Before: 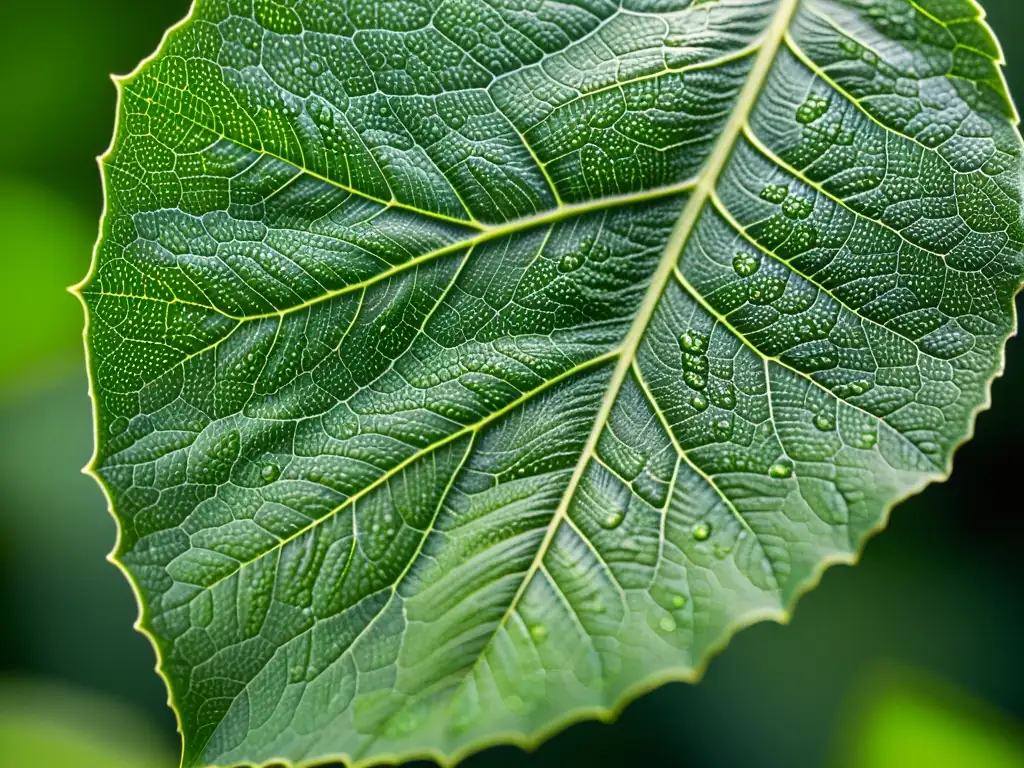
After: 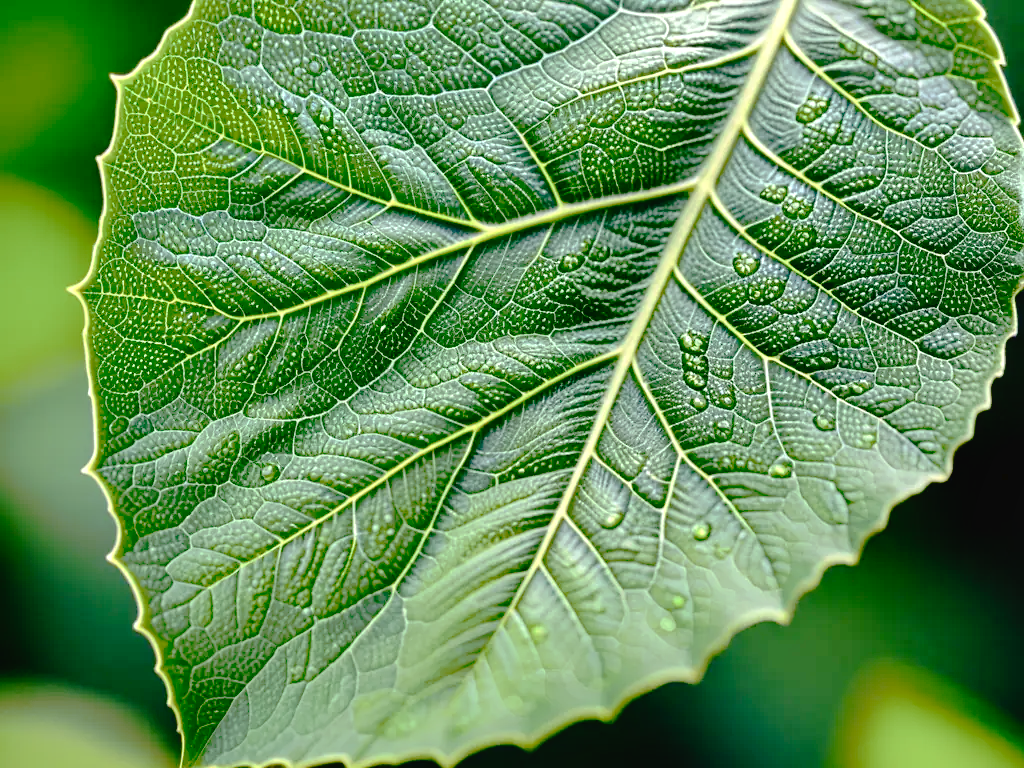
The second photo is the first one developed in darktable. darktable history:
shadows and highlights: soften with gaussian
tone curve: curves: ch0 [(0, 0) (0.003, 0.019) (0.011, 0.019) (0.025, 0.023) (0.044, 0.032) (0.069, 0.046) (0.1, 0.073) (0.136, 0.129) (0.177, 0.207) (0.224, 0.295) (0.277, 0.394) (0.335, 0.48) (0.399, 0.524) (0.468, 0.575) (0.543, 0.628) (0.623, 0.684) (0.709, 0.739) (0.801, 0.808) (0.898, 0.9) (1, 1)], preserve colors none
tone equalizer: -8 EV -0.455 EV, -7 EV -0.376 EV, -6 EV -0.371 EV, -5 EV -0.247 EV, -3 EV 0.249 EV, -2 EV 0.346 EV, -1 EV 0.375 EV, +0 EV 0.423 EV, edges refinement/feathering 500, mask exposure compensation -1.25 EV, preserve details no
